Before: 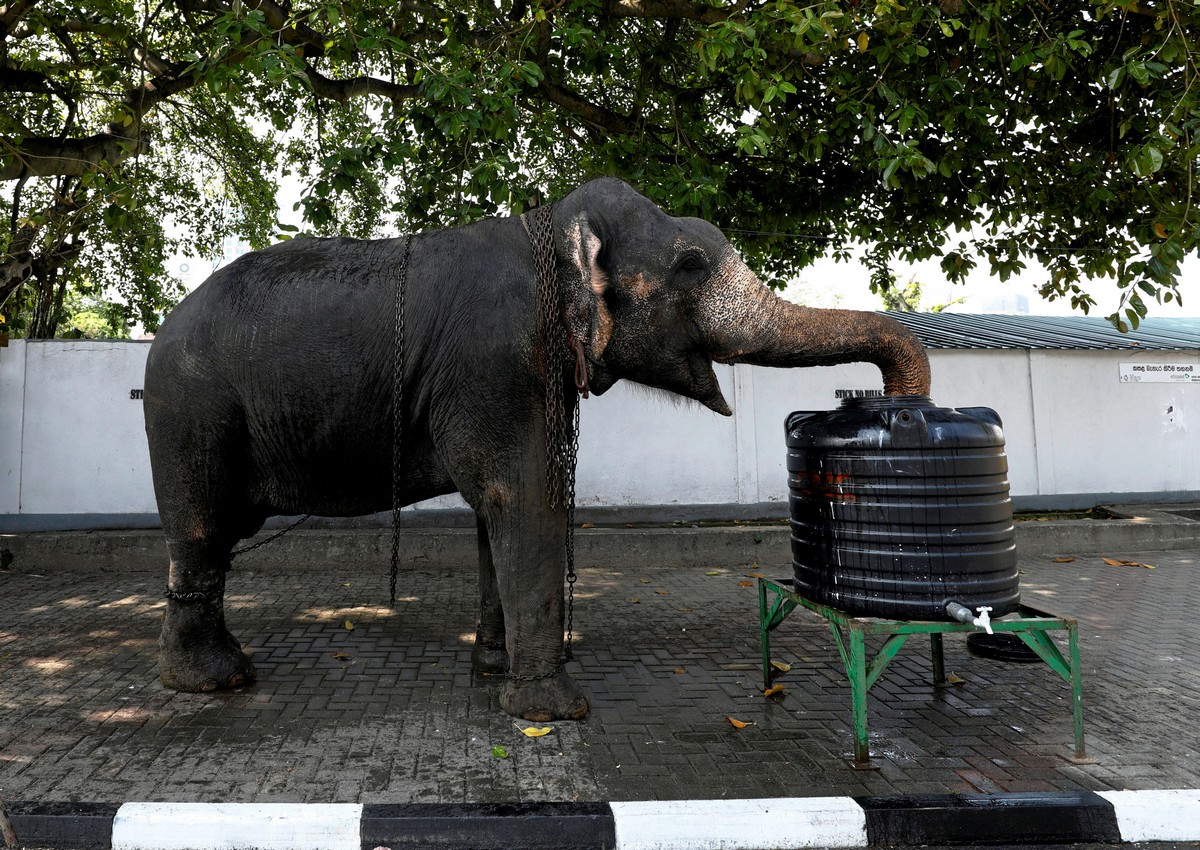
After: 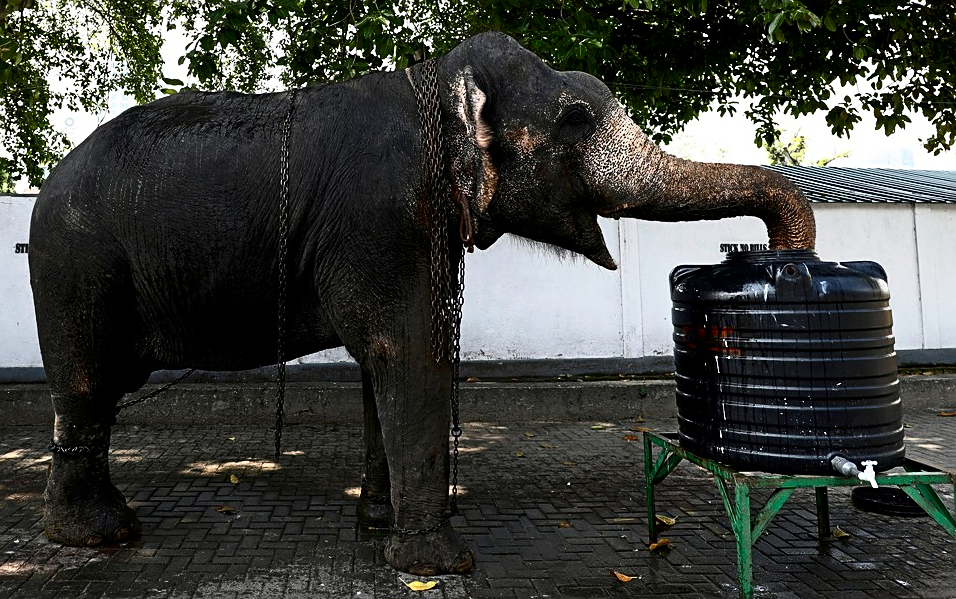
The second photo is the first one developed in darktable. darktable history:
contrast brightness saturation: contrast 0.277
crop: left 9.623%, top 17.197%, right 10.708%, bottom 12.313%
sharpen: on, module defaults
